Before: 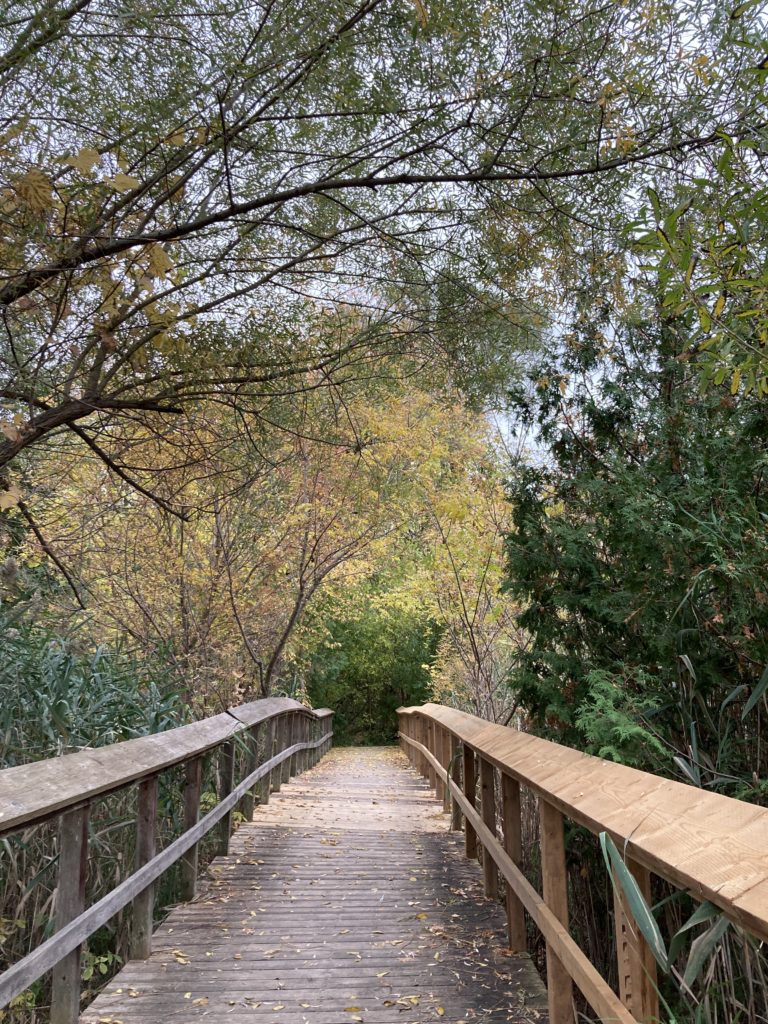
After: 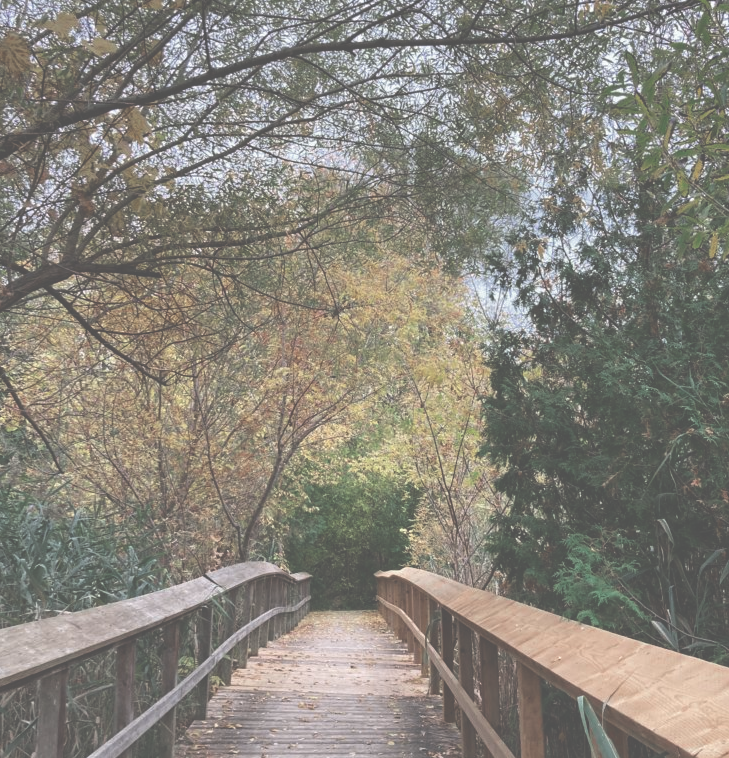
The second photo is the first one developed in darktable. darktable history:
color zones: curves: ch0 [(0, 0.5) (0.125, 0.4) (0.25, 0.5) (0.375, 0.4) (0.5, 0.4) (0.625, 0.35) (0.75, 0.35) (0.875, 0.5)]; ch1 [(0, 0.35) (0.125, 0.45) (0.25, 0.35) (0.375, 0.35) (0.5, 0.35) (0.625, 0.35) (0.75, 0.45) (0.875, 0.35)]; ch2 [(0, 0.6) (0.125, 0.5) (0.25, 0.5) (0.375, 0.6) (0.5, 0.6) (0.625, 0.5) (0.75, 0.5) (0.875, 0.5)]
exposure: black level correction -0.087, compensate highlight preservation false
crop and rotate: left 2.991%, top 13.302%, right 1.981%, bottom 12.636%
